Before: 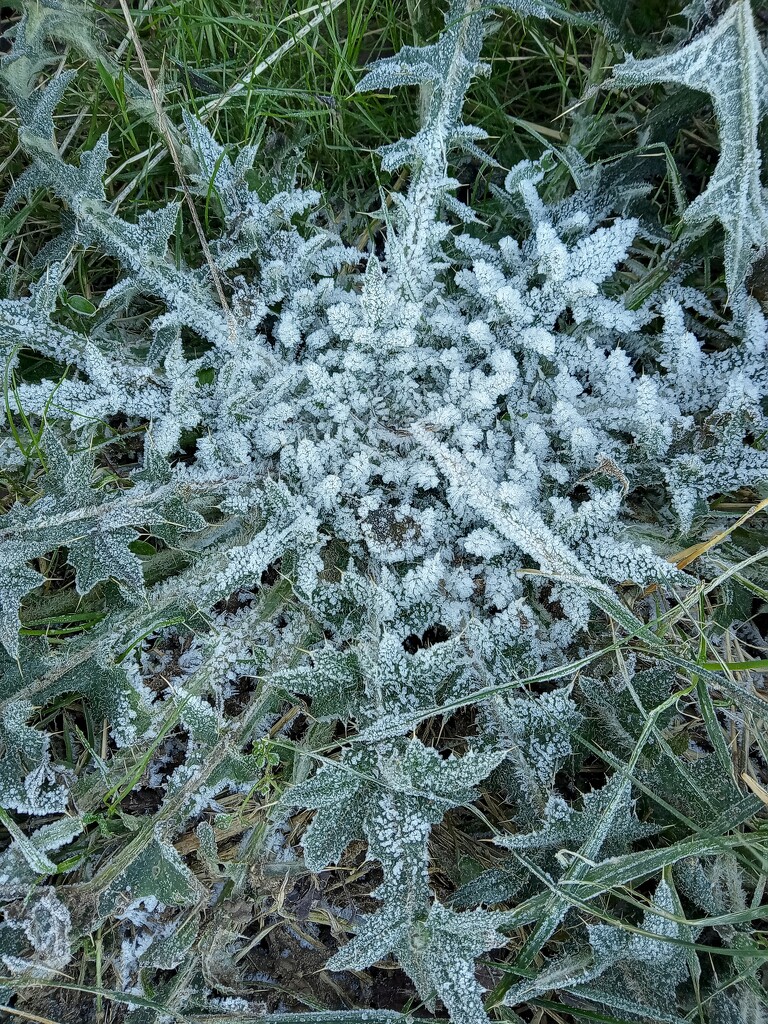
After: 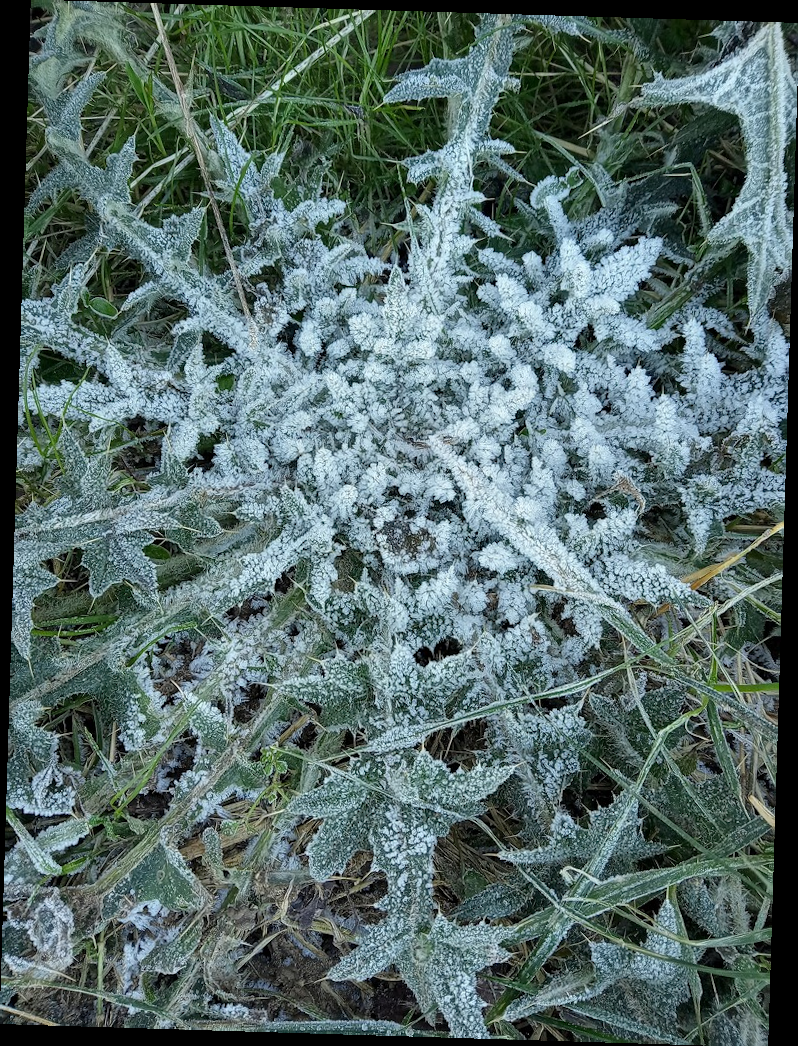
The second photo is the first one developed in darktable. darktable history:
crop and rotate: angle -1.75°
